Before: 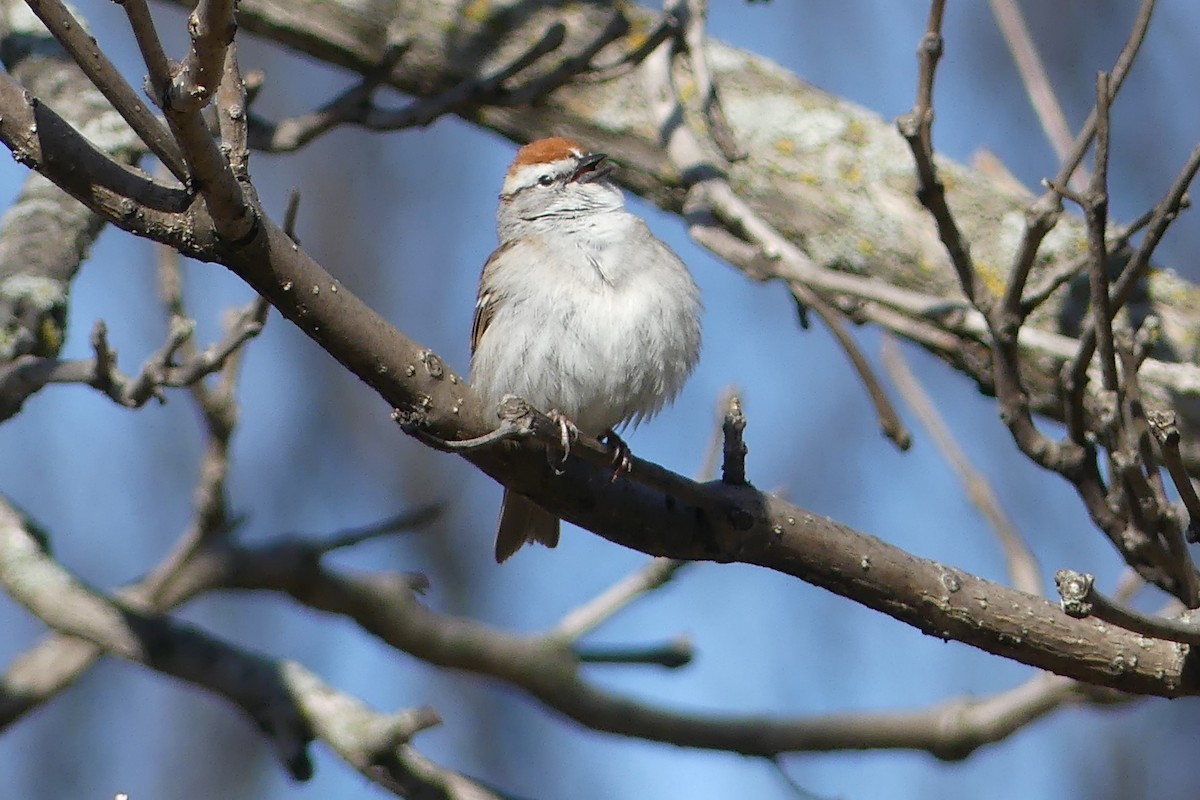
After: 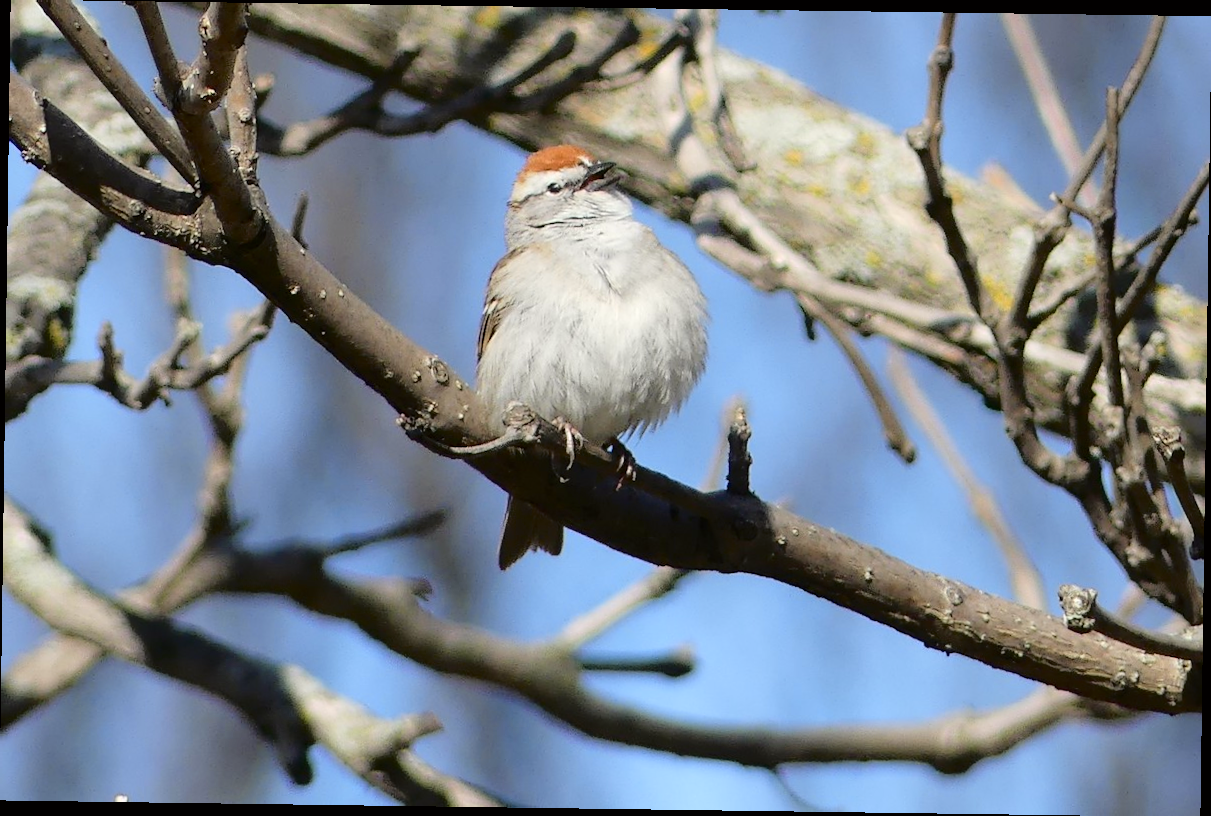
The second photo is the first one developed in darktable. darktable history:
rotate and perspective: rotation 0.8°, automatic cropping off
tone curve: curves: ch0 [(0, 0) (0.058, 0.039) (0.168, 0.123) (0.282, 0.327) (0.45, 0.534) (0.676, 0.751) (0.89, 0.919) (1, 1)]; ch1 [(0, 0) (0.094, 0.081) (0.285, 0.299) (0.385, 0.403) (0.447, 0.455) (0.495, 0.496) (0.544, 0.552) (0.589, 0.612) (0.722, 0.728) (1, 1)]; ch2 [(0, 0) (0.257, 0.217) (0.43, 0.421) (0.498, 0.507) (0.531, 0.544) (0.56, 0.579) (0.625, 0.66) (1, 1)], color space Lab, independent channels, preserve colors none
exposure: compensate highlight preservation false
